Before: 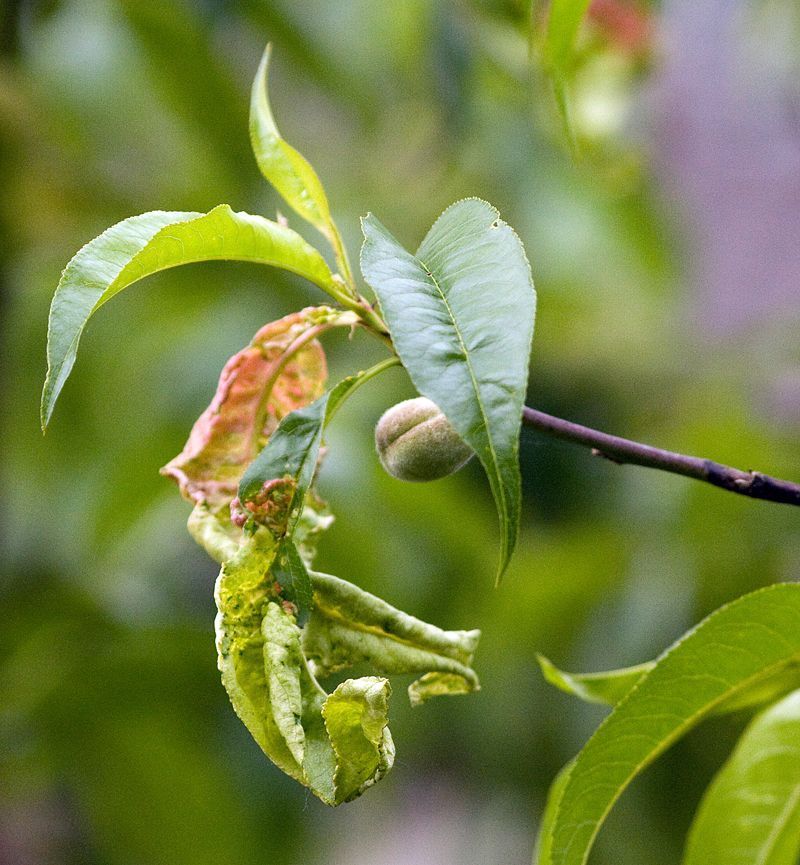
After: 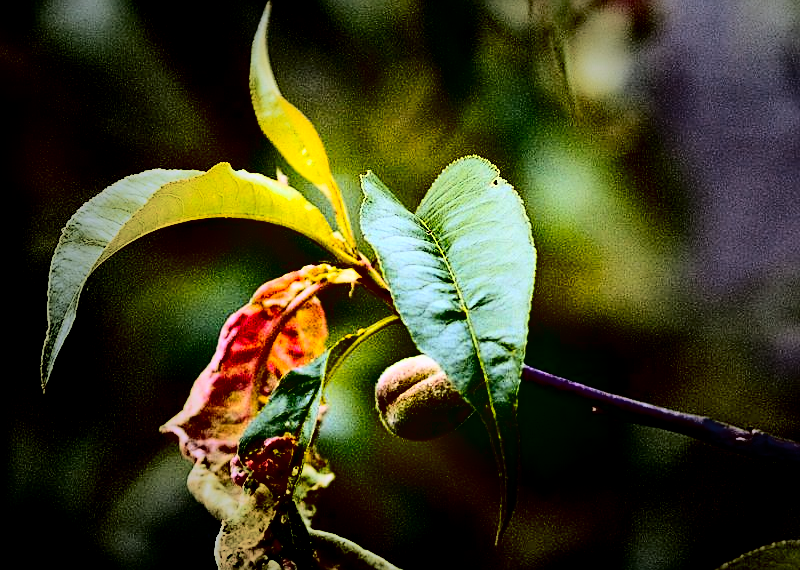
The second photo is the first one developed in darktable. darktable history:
vignetting: fall-off start 39.18%, fall-off radius 40.48%
crop and rotate: top 4.885%, bottom 29.123%
sharpen: on, module defaults
exposure: exposure -0.251 EV, compensate exposure bias true, compensate highlight preservation false
color zones: curves: ch1 [(0.235, 0.558) (0.75, 0.5)]; ch2 [(0.25, 0.462) (0.749, 0.457)]
contrast brightness saturation: contrast 0.773, brightness -0.992, saturation 0.982
